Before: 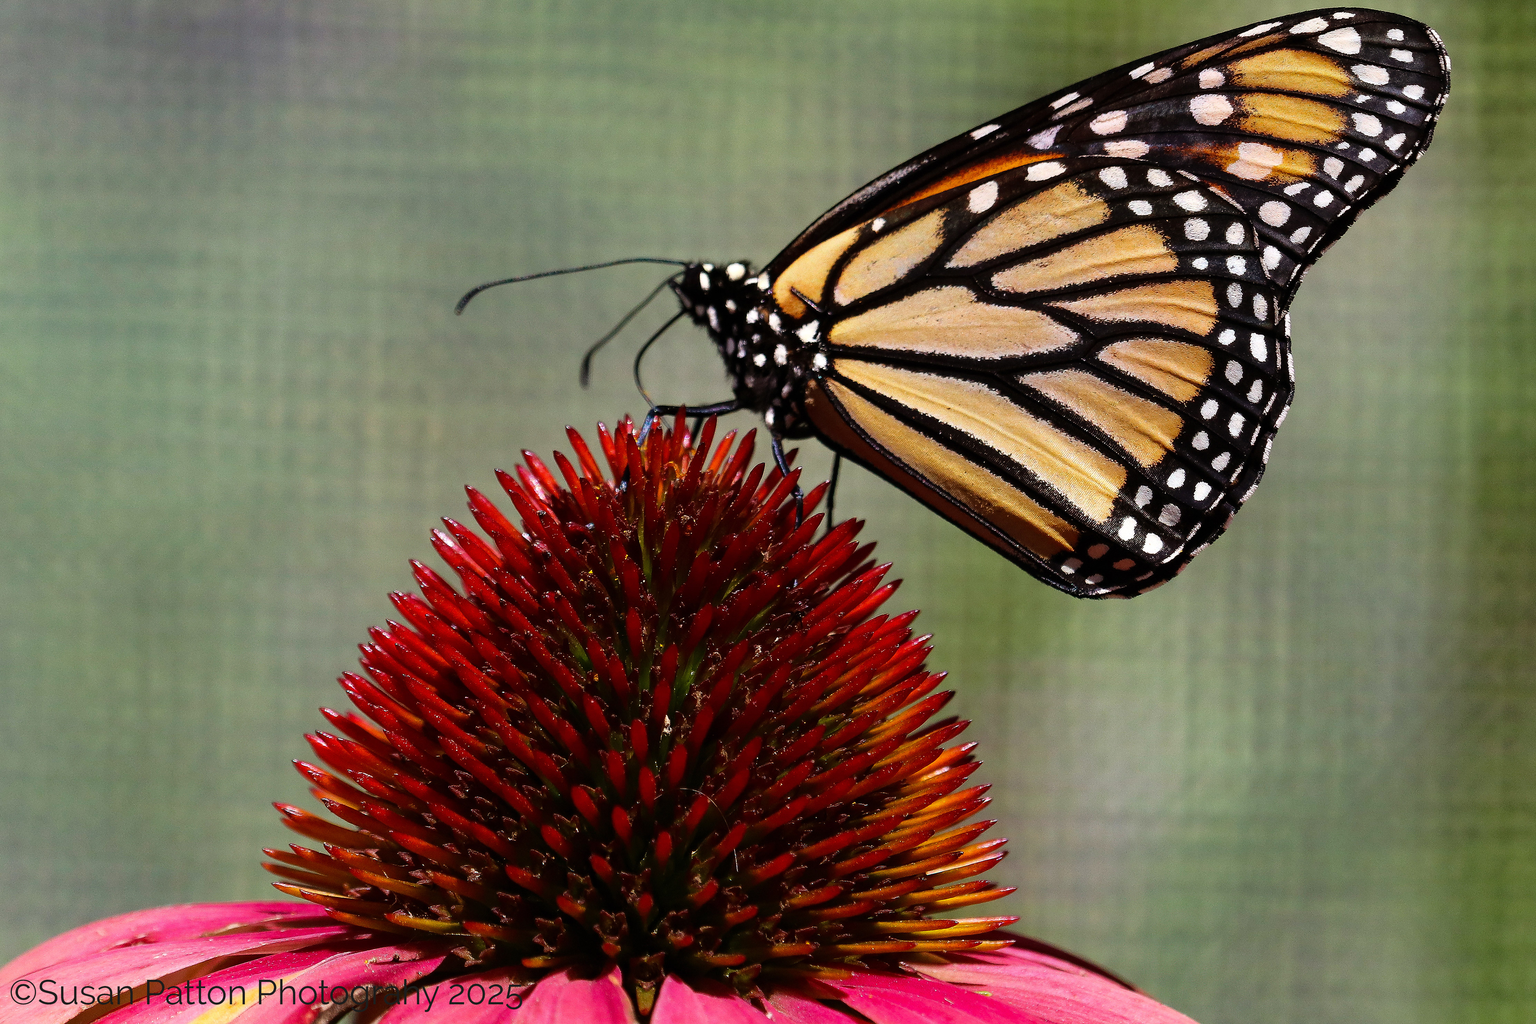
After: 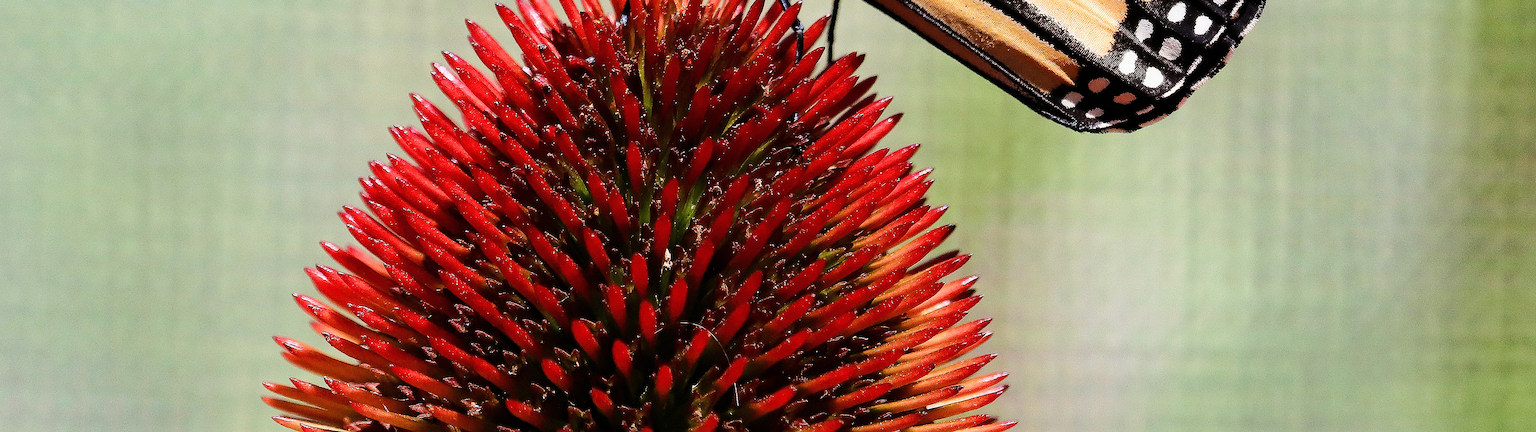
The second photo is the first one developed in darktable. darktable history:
sharpen: on, module defaults
filmic rgb: black relative exposure -7.65 EV, white relative exposure 4.56 EV, hardness 3.61
crop: top 45.551%, bottom 12.262%
tone equalizer: on, module defaults
exposure: black level correction 0, exposure 1.45 EV, compensate exposure bias true, compensate highlight preservation false
